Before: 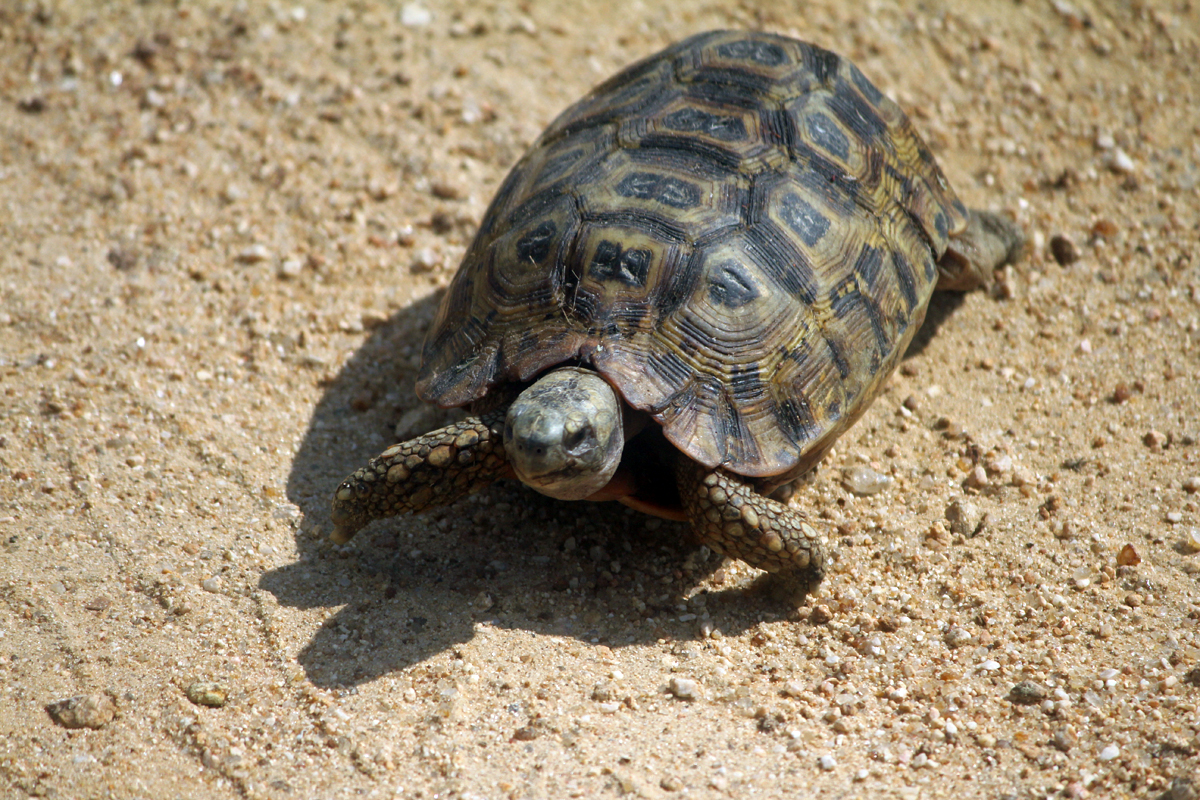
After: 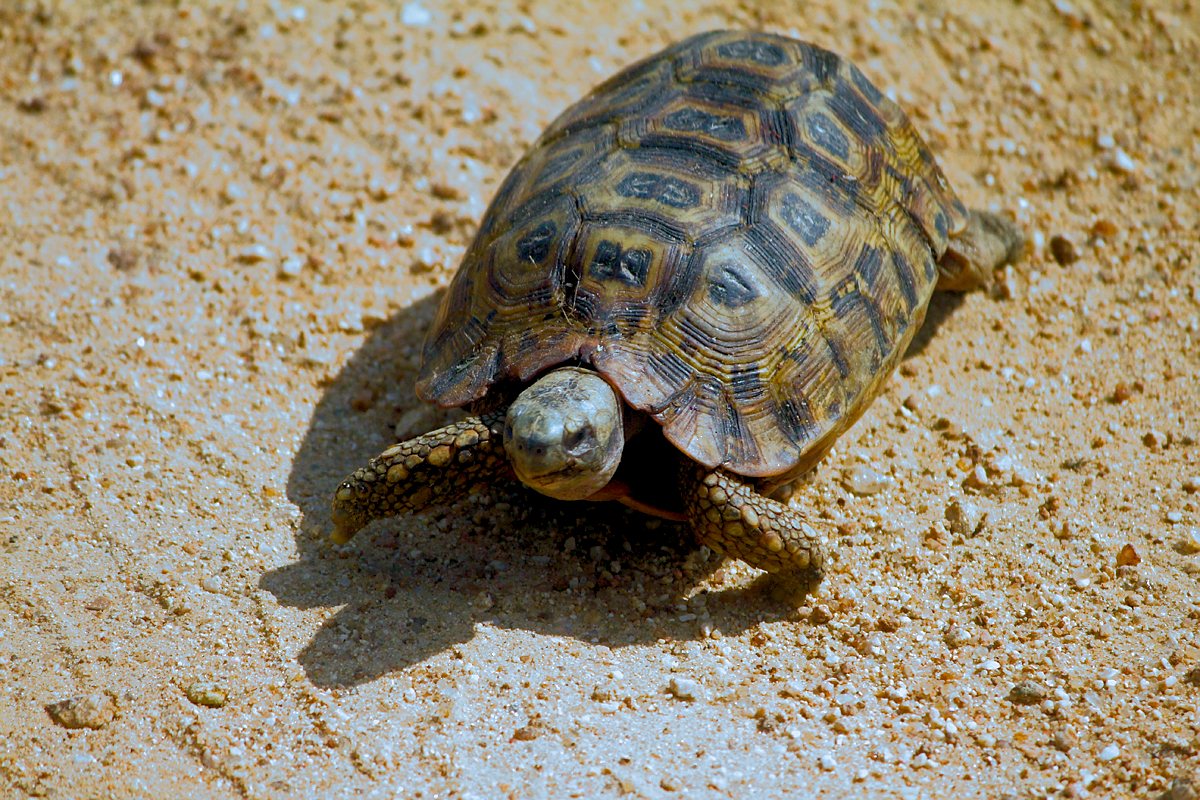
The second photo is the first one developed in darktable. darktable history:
sharpen: radius 0.969, amount 0.604
shadows and highlights: shadows 12, white point adjustment 1.2, highlights -0.36, soften with gaussian
color balance rgb: global offset › luminance -0.5%, perceptual saturation grading › highlights -17.77%, perceptual saturation grading › mid-tones 33.1%, perceptual saturation grading › shadows 50.52%, perceptual brilliance grading › highlights 10.8%, perceptual brilliance grading › shadows -10.8%, global vibrance 24.22%, contrast -25%
split-toning: shadows › hue 351.18°, shadows › saturation 0.86, highlights › hue 218.82°, highlights › saturation 0.73, balance -19.167
